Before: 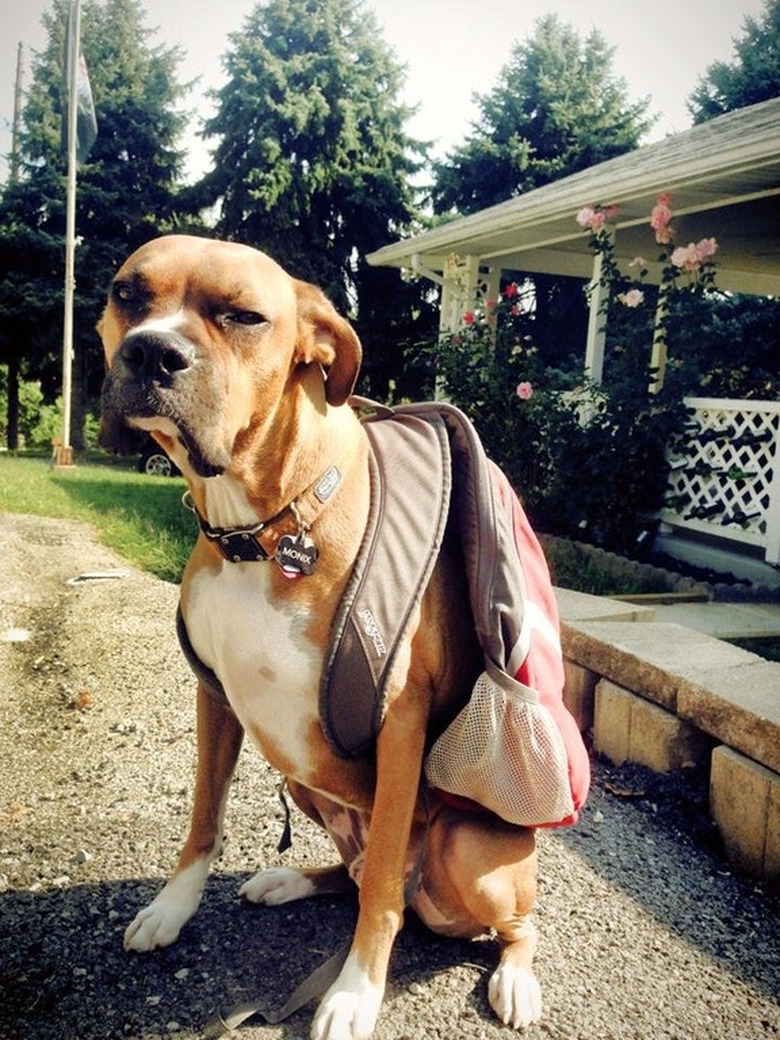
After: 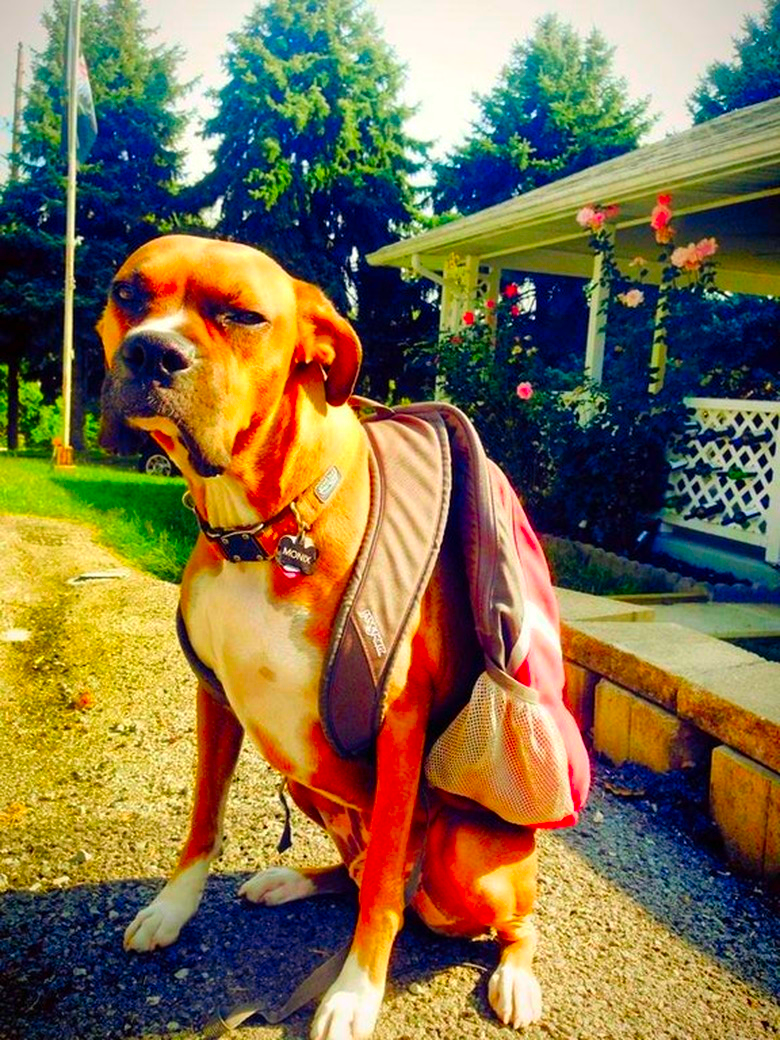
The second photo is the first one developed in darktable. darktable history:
color correction: highlights b* 0.027, saturation 2.95
